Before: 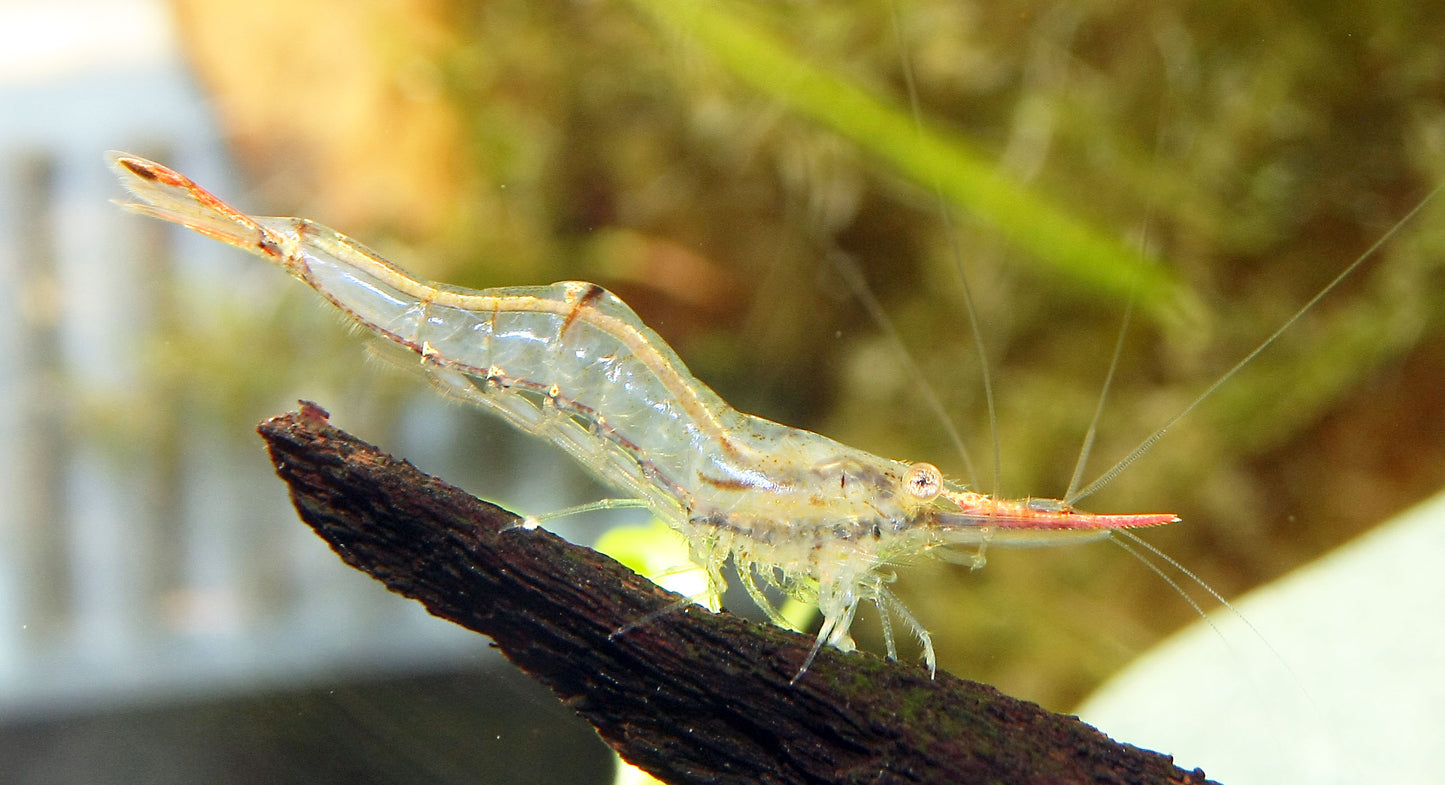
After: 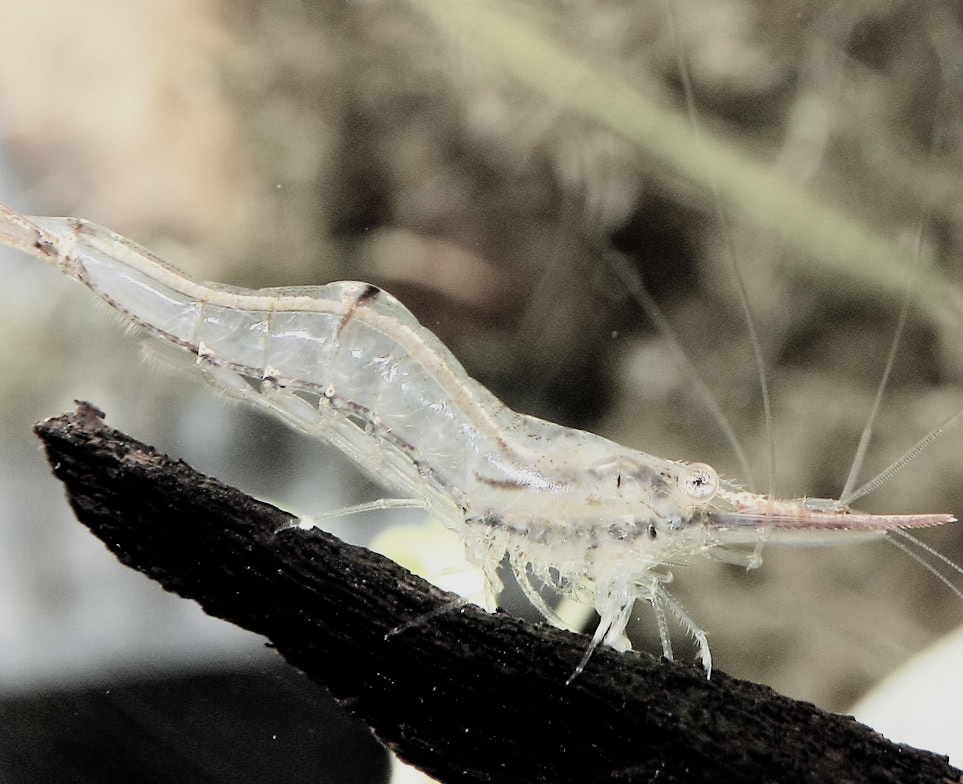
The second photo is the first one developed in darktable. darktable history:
filmic rgb: black relative exposure -5 EV, hardness 2.88, contrast 1.4, highlights saturation mix -20%
color zones: curves: ch1 [(0, 0.153) (0.143, 0.15) (0.286, 0.151) (0.429, 0.152) (0.571, 0.152) (0.714, 0.151) (0.857, 0.151) (1, 0.153)]
crop and rotate: left 15.546%, right 17.787%
